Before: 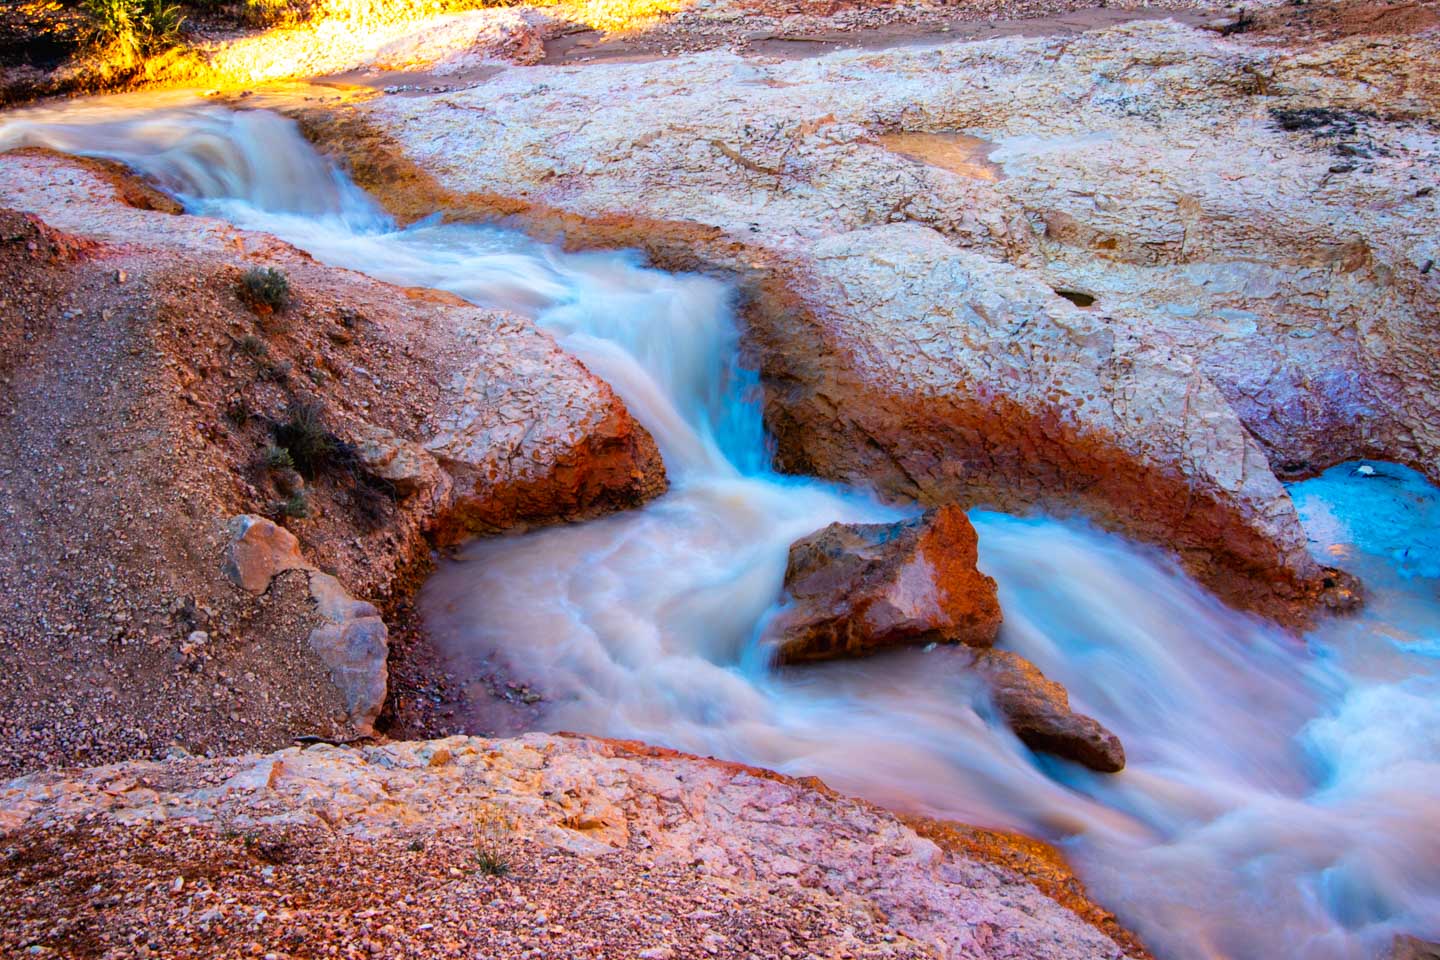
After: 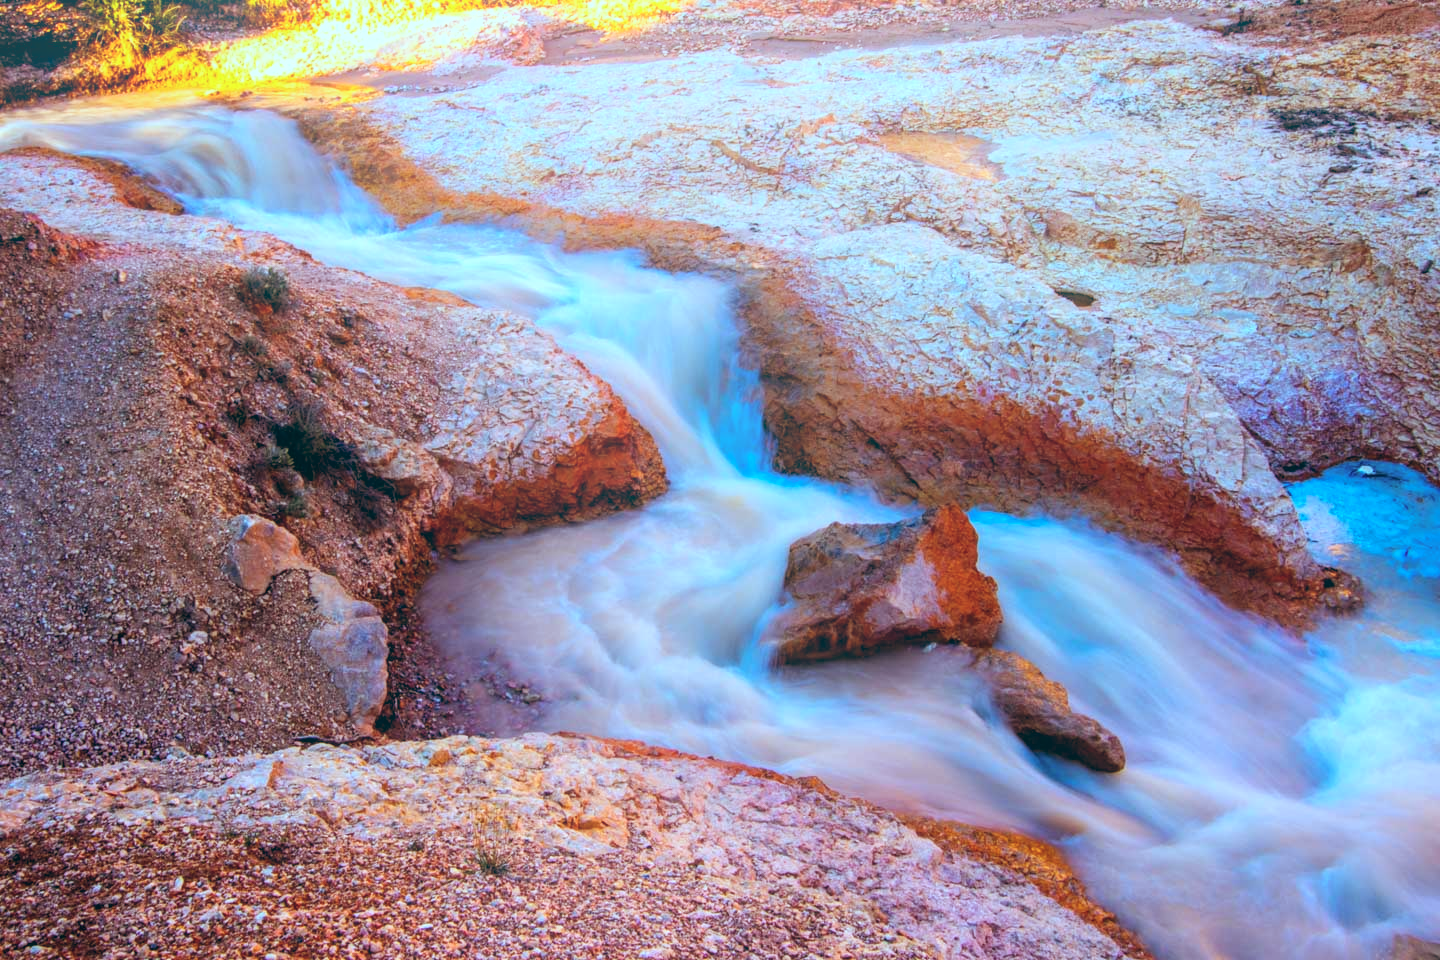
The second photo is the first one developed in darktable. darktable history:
local contrast: on, module defaults
bloom: size 38%, threshold 95%, strength 30%
color balance: lift [1.003, 0.993, 1.001, 1.007], gamma [1.018, 1.072, 0.959, 0.928], gain [0.974, 0.873, 1.031, 1.127]
